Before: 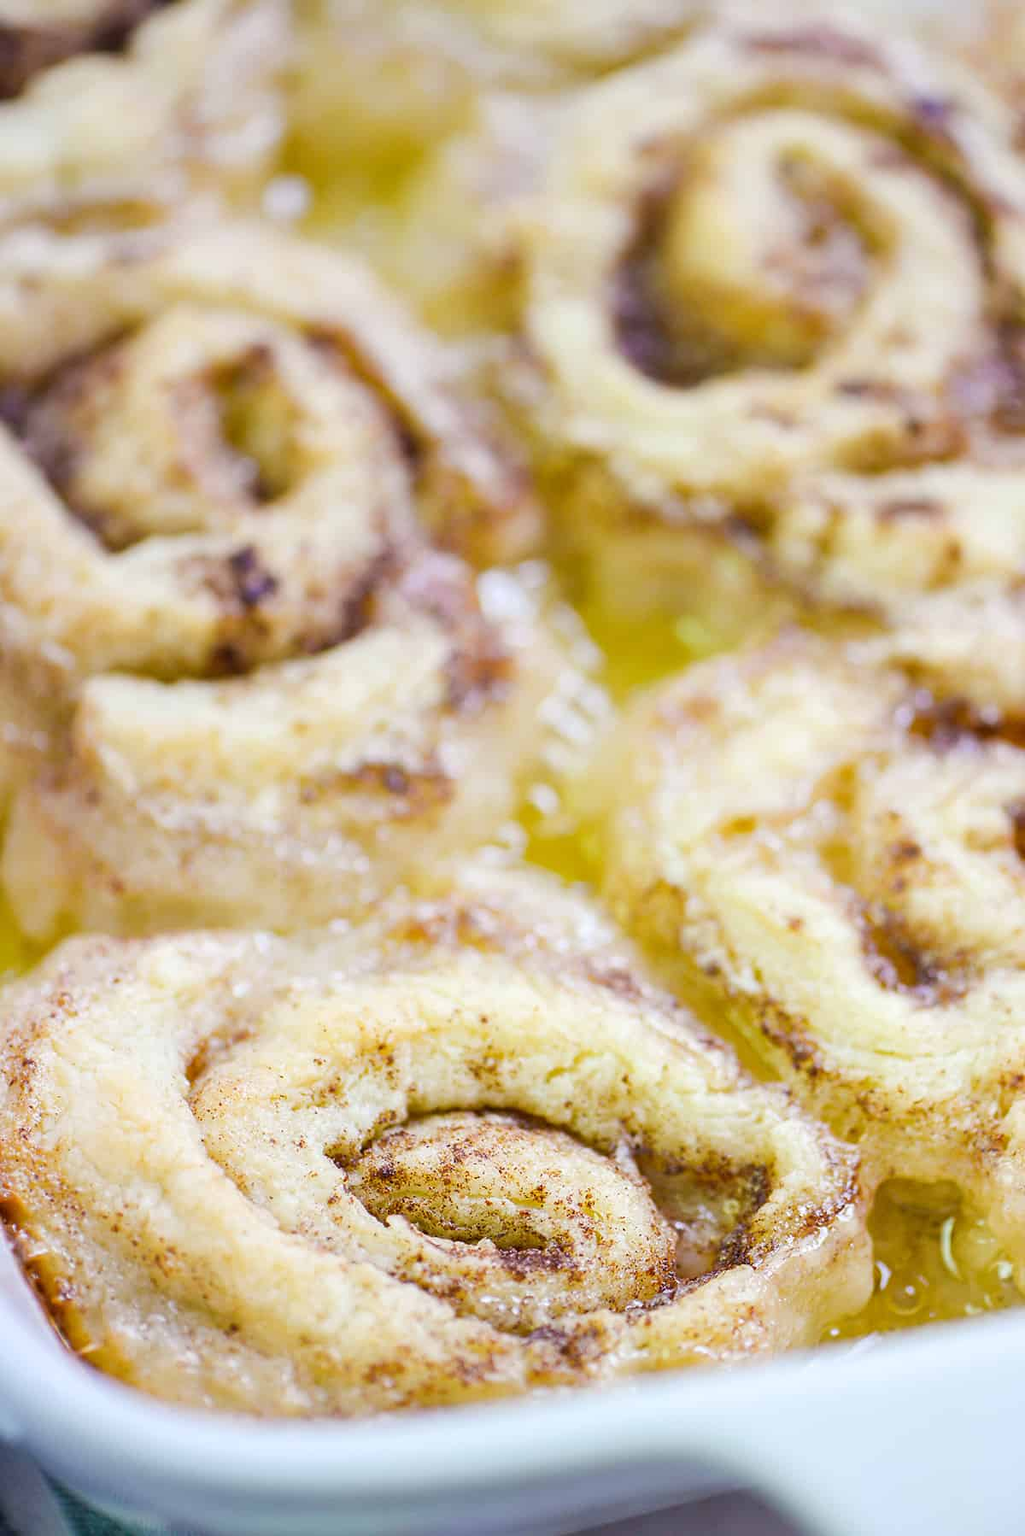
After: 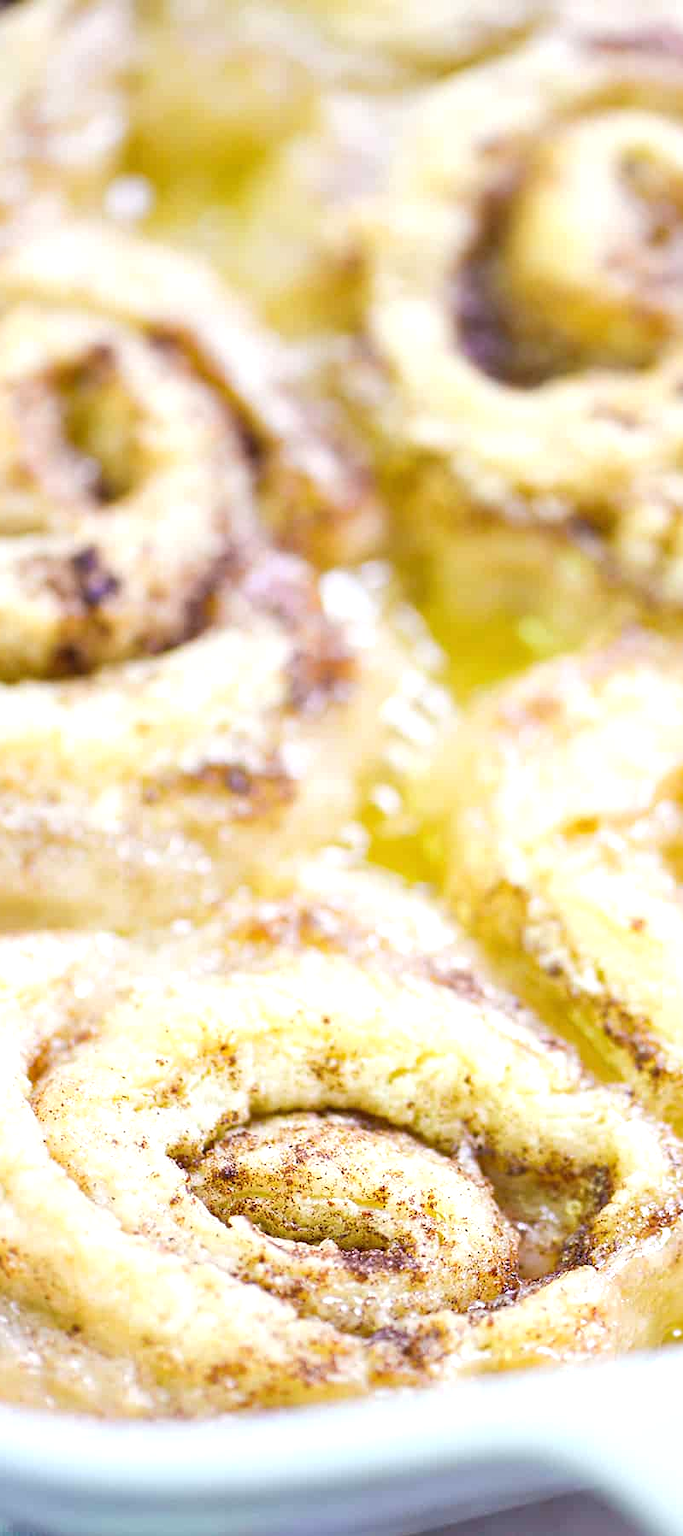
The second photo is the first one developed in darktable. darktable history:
crop and rotate: left 15.446%, right 17.836%
exposure: black level correction 0, exposure 0.5 EV, compensate highlight preservation false
